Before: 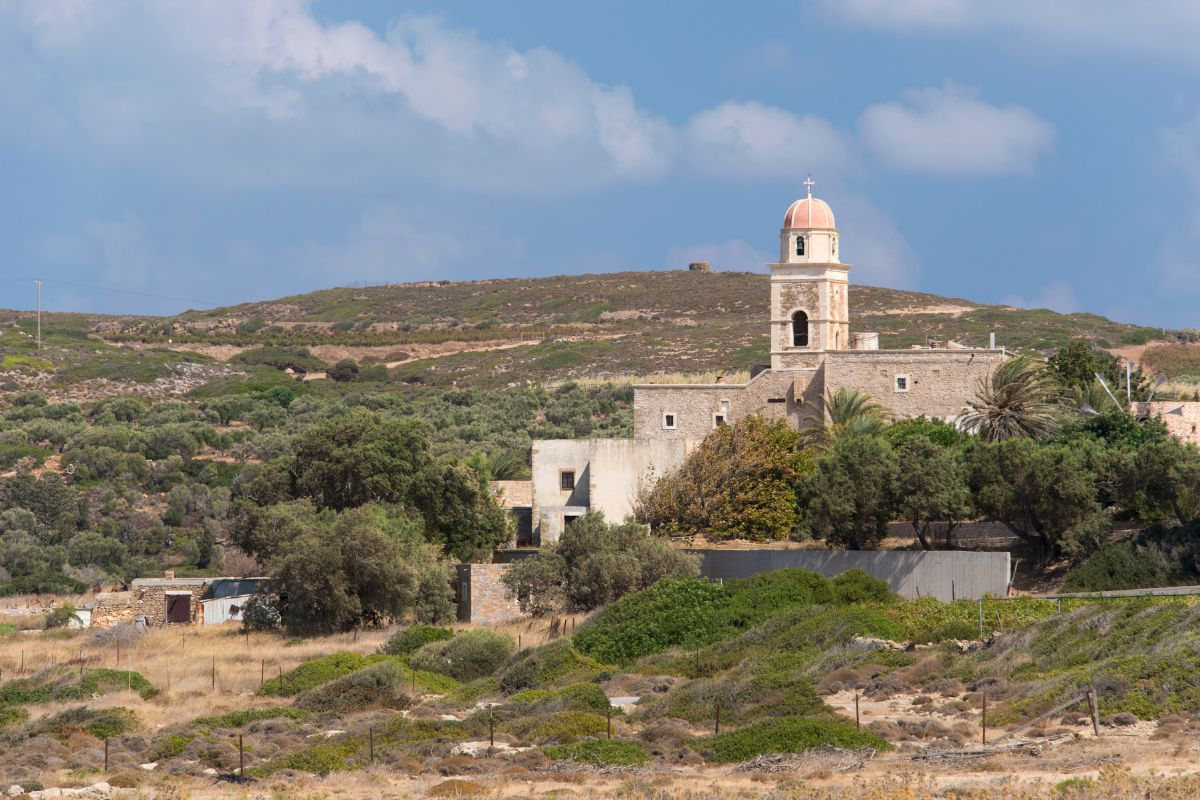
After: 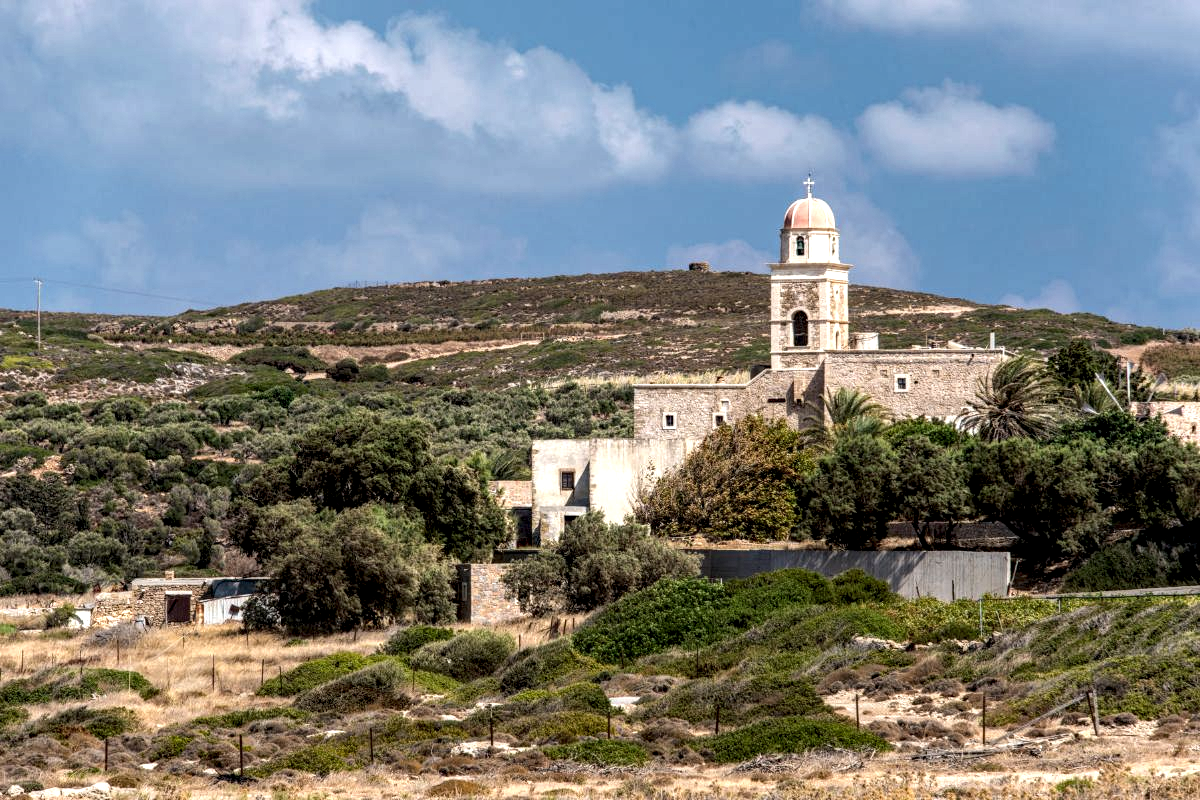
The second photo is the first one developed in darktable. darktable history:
haze removal: compatibility mode true, adaptive false
local contrast: highlights 20%, detail 197%
